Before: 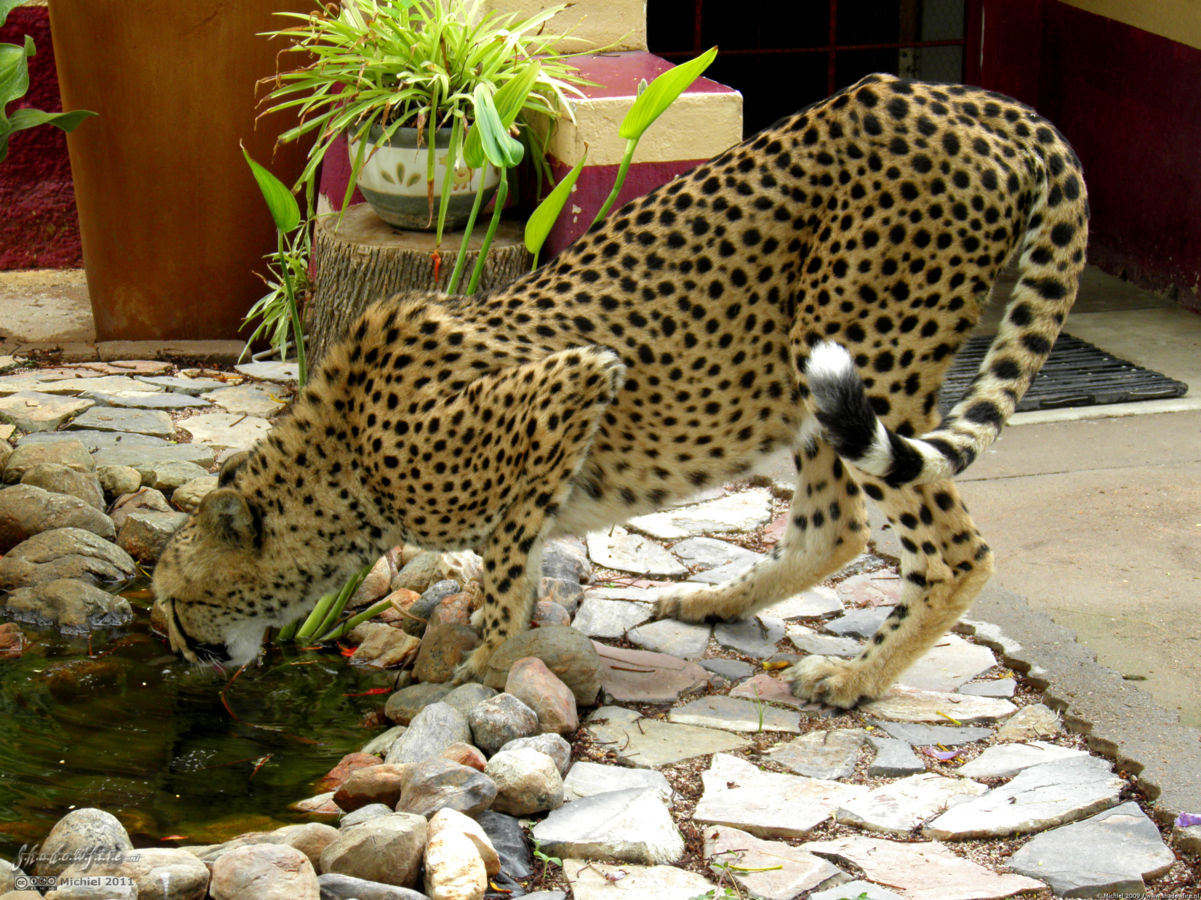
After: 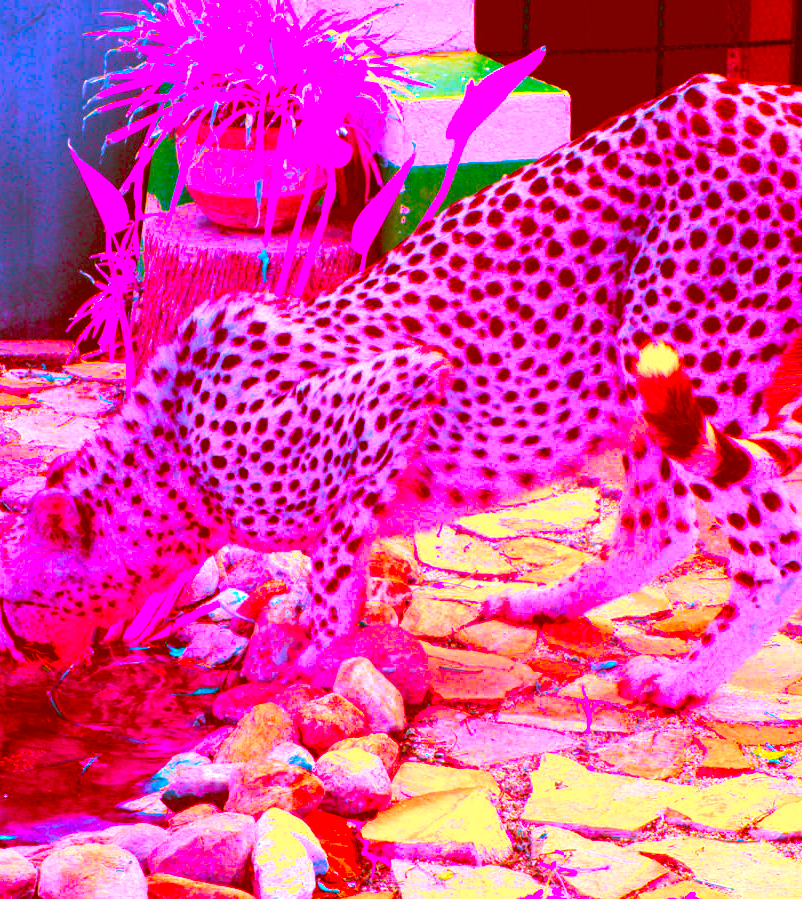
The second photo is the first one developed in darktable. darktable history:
color balance rgb: power › hue 61.55°, perceptual saturation grading › global saturation 25.425%, global vibrance 10.008%
crop and rotate: left 14.423%, right 18.782%
color correction: highlights a* -39.1, highlights b* -39.24, shadows a* -39.96, shadows b* -39.23, saturation -2.99
exposure: black level correction 0, exposure 1.287 EV, compensate highlight preservation false
